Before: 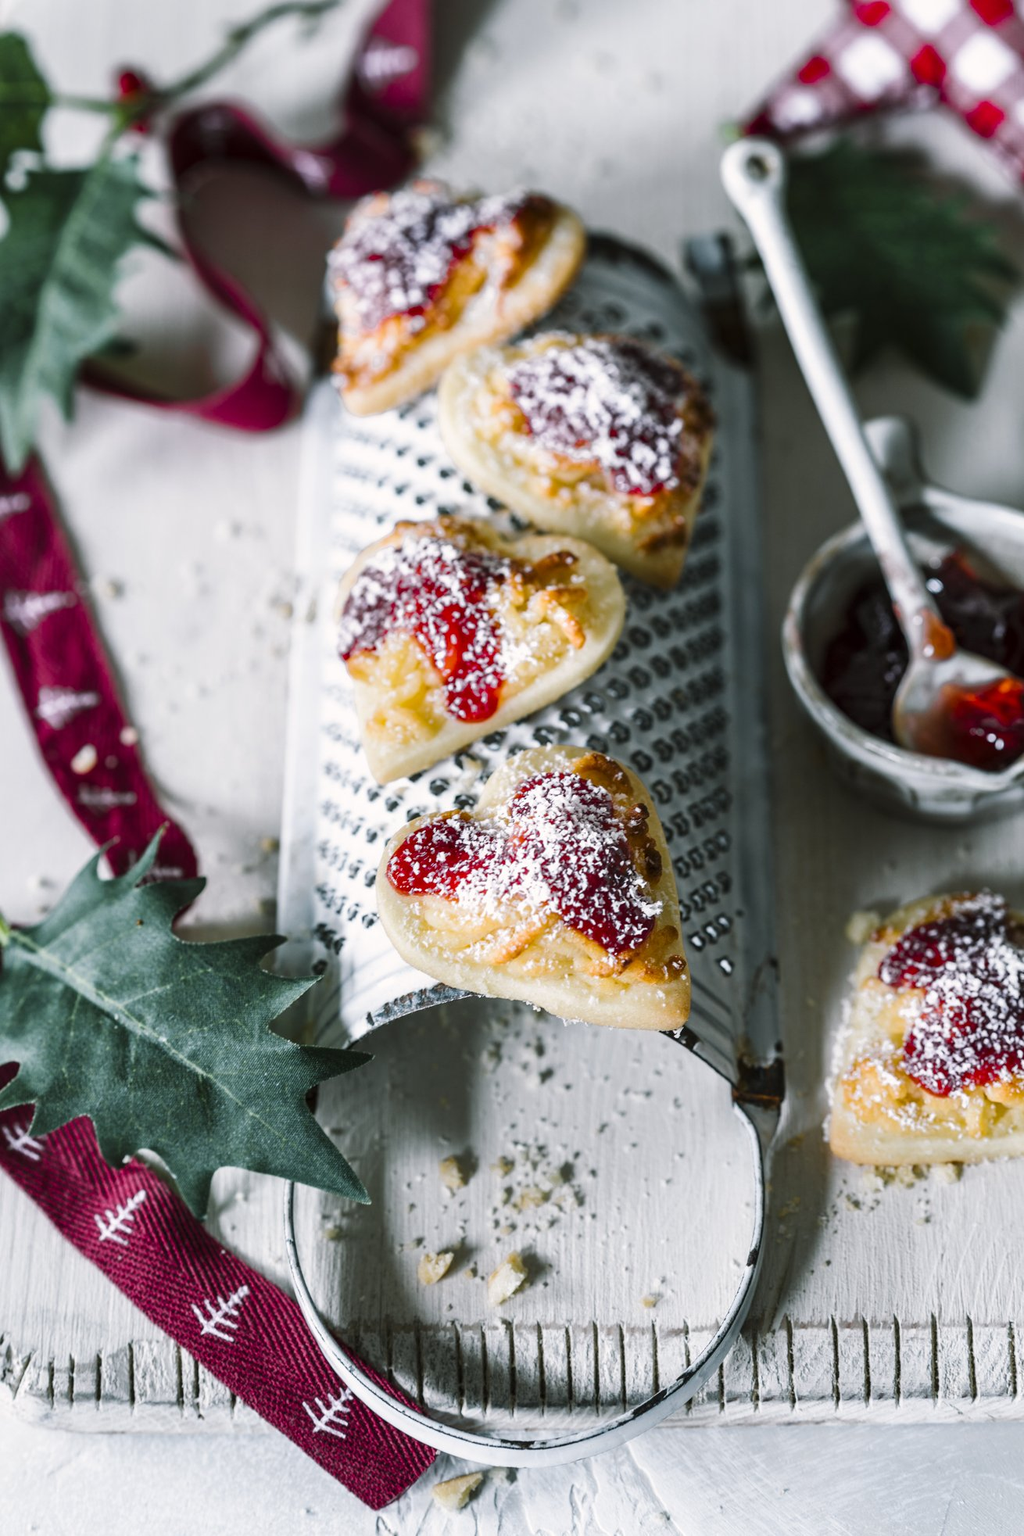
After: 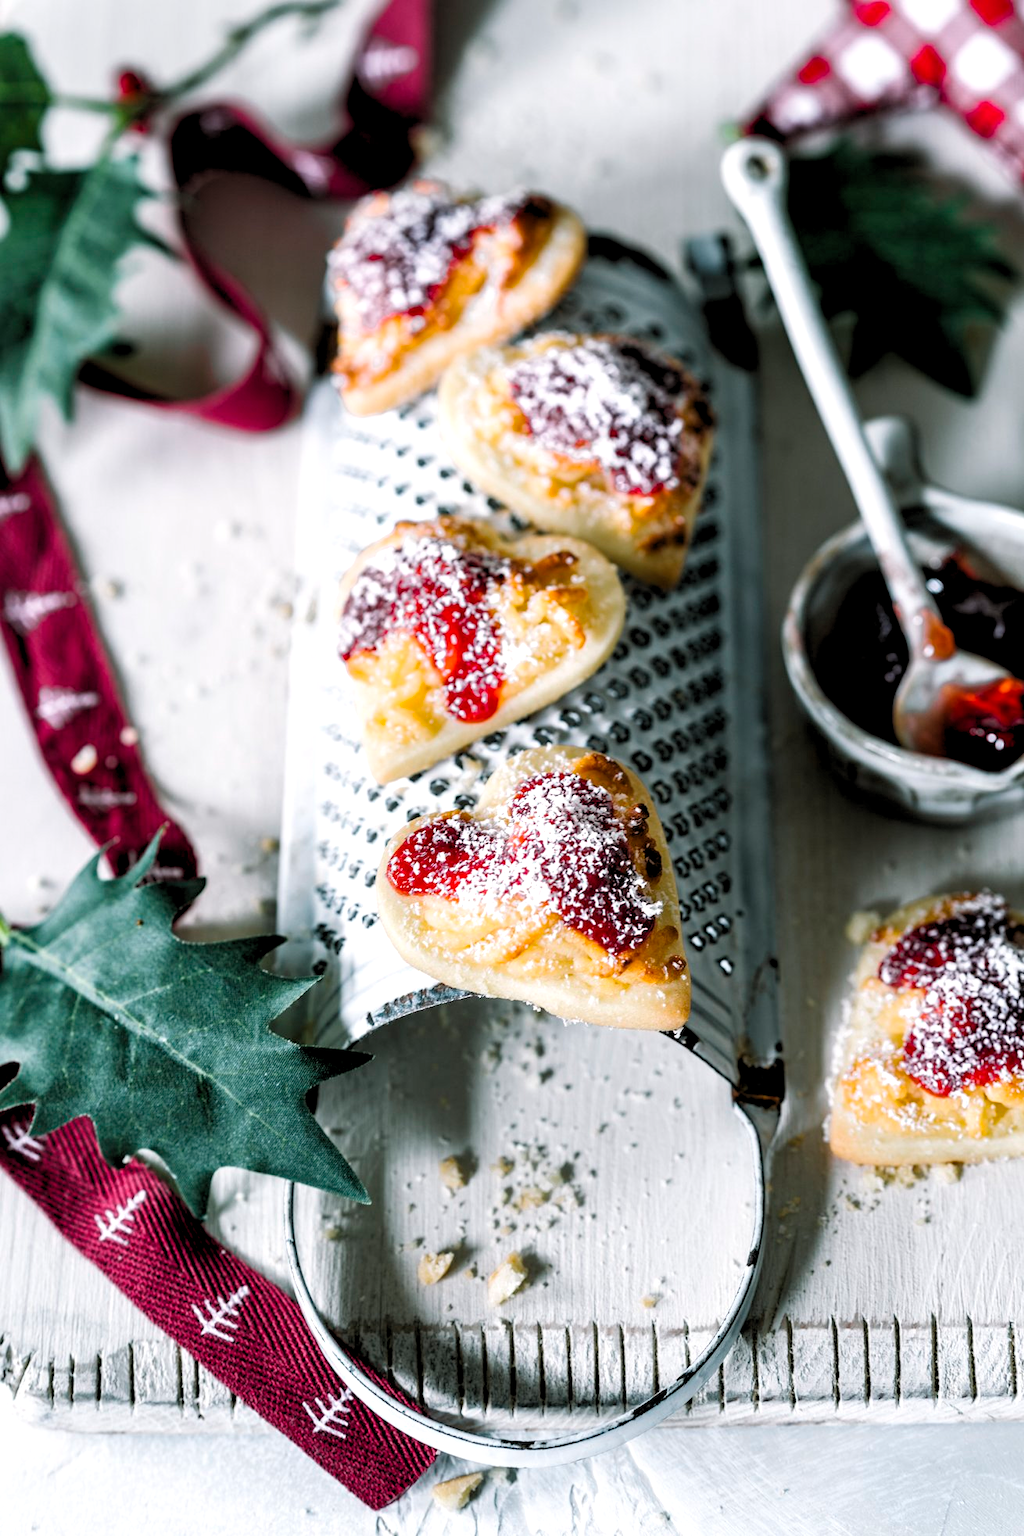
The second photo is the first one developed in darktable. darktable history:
rgb levels: levels [[0.01, 0.419, 0.839], [0, 0.5, 1], [0, 0.5, 1]]
